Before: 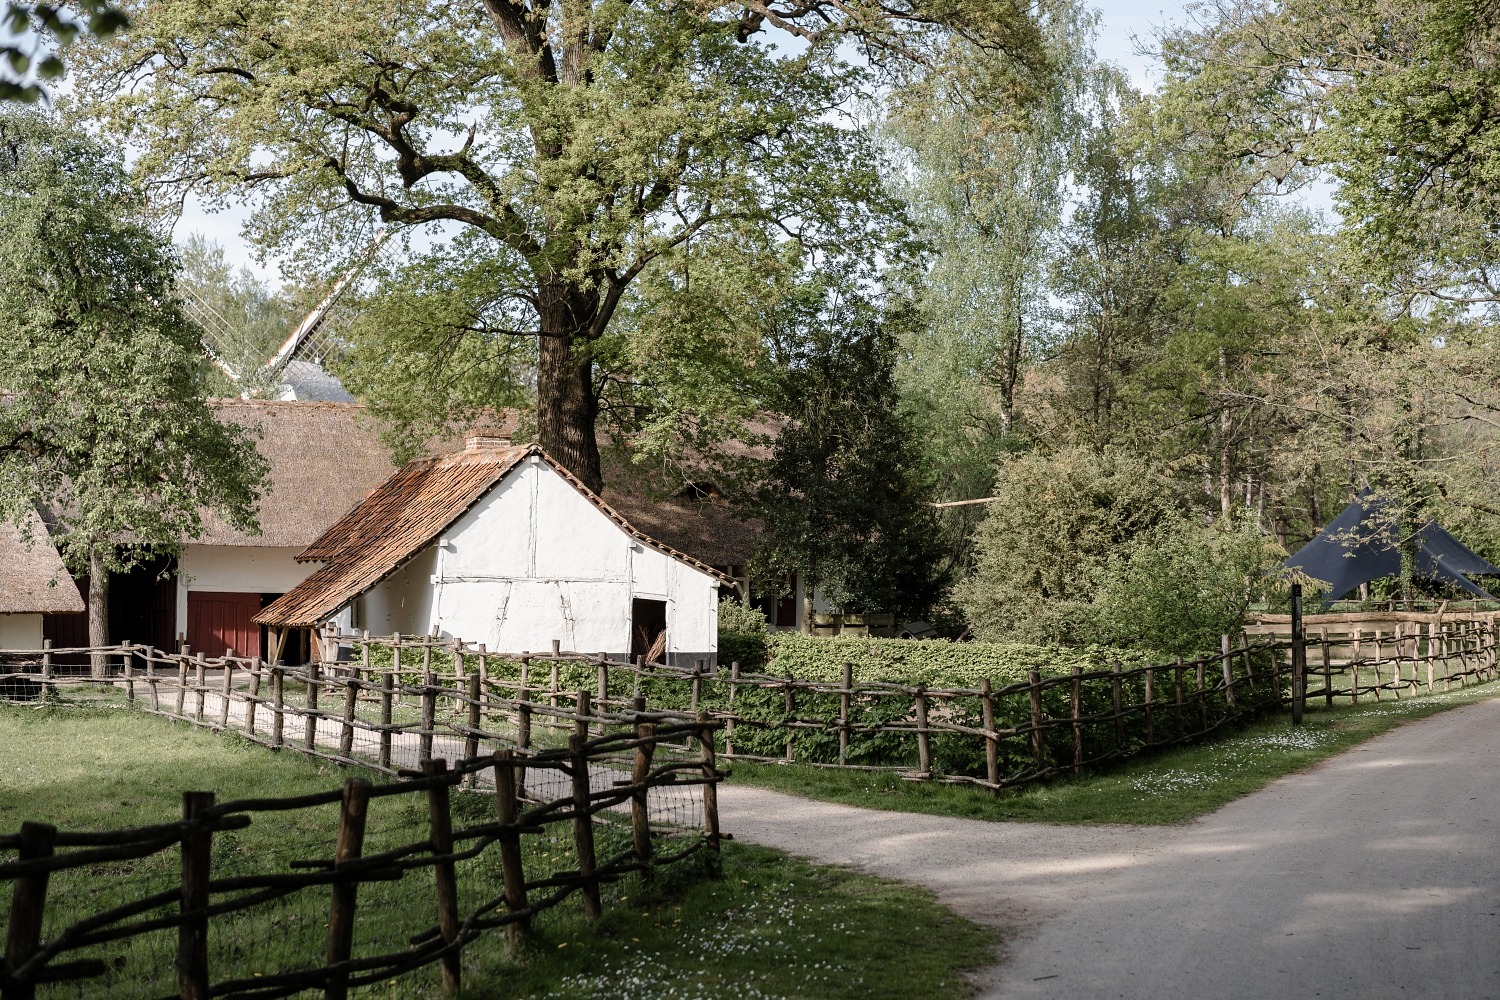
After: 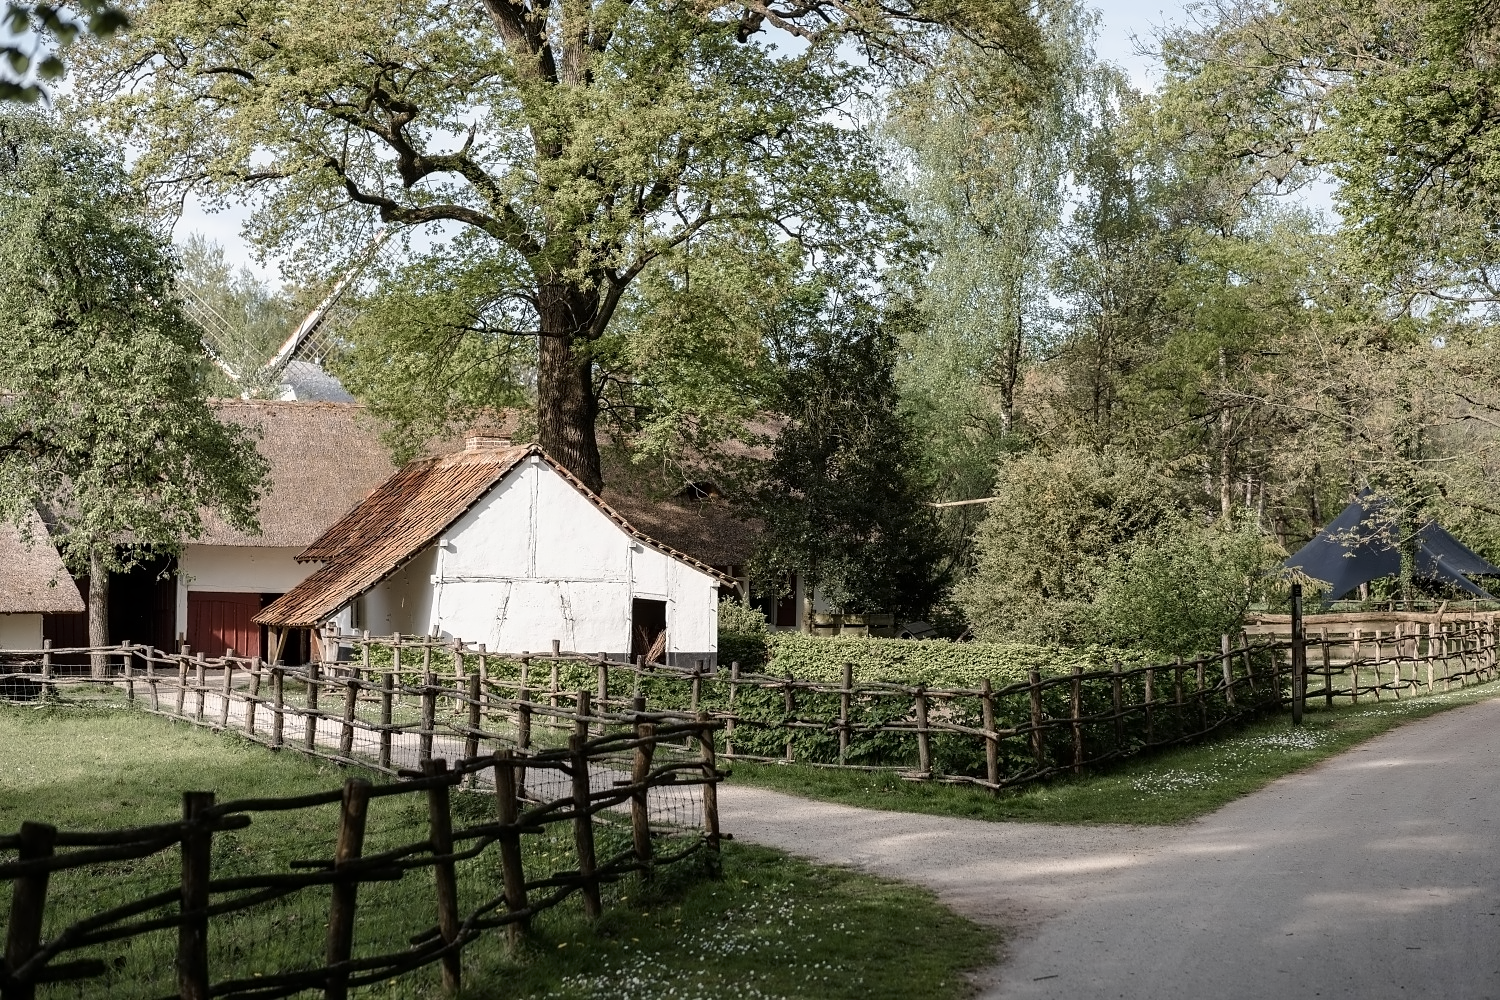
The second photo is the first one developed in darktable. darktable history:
contrast equalizer: octaves 7, y [[0.5 ×4, 0.524, 0.59], [0.5 ×6], [0.5 ×6], [0, 0, 0, 0.01, 0.045, 0.012], [0, 0, 0, 0.044, 0.195, 0.131]]
